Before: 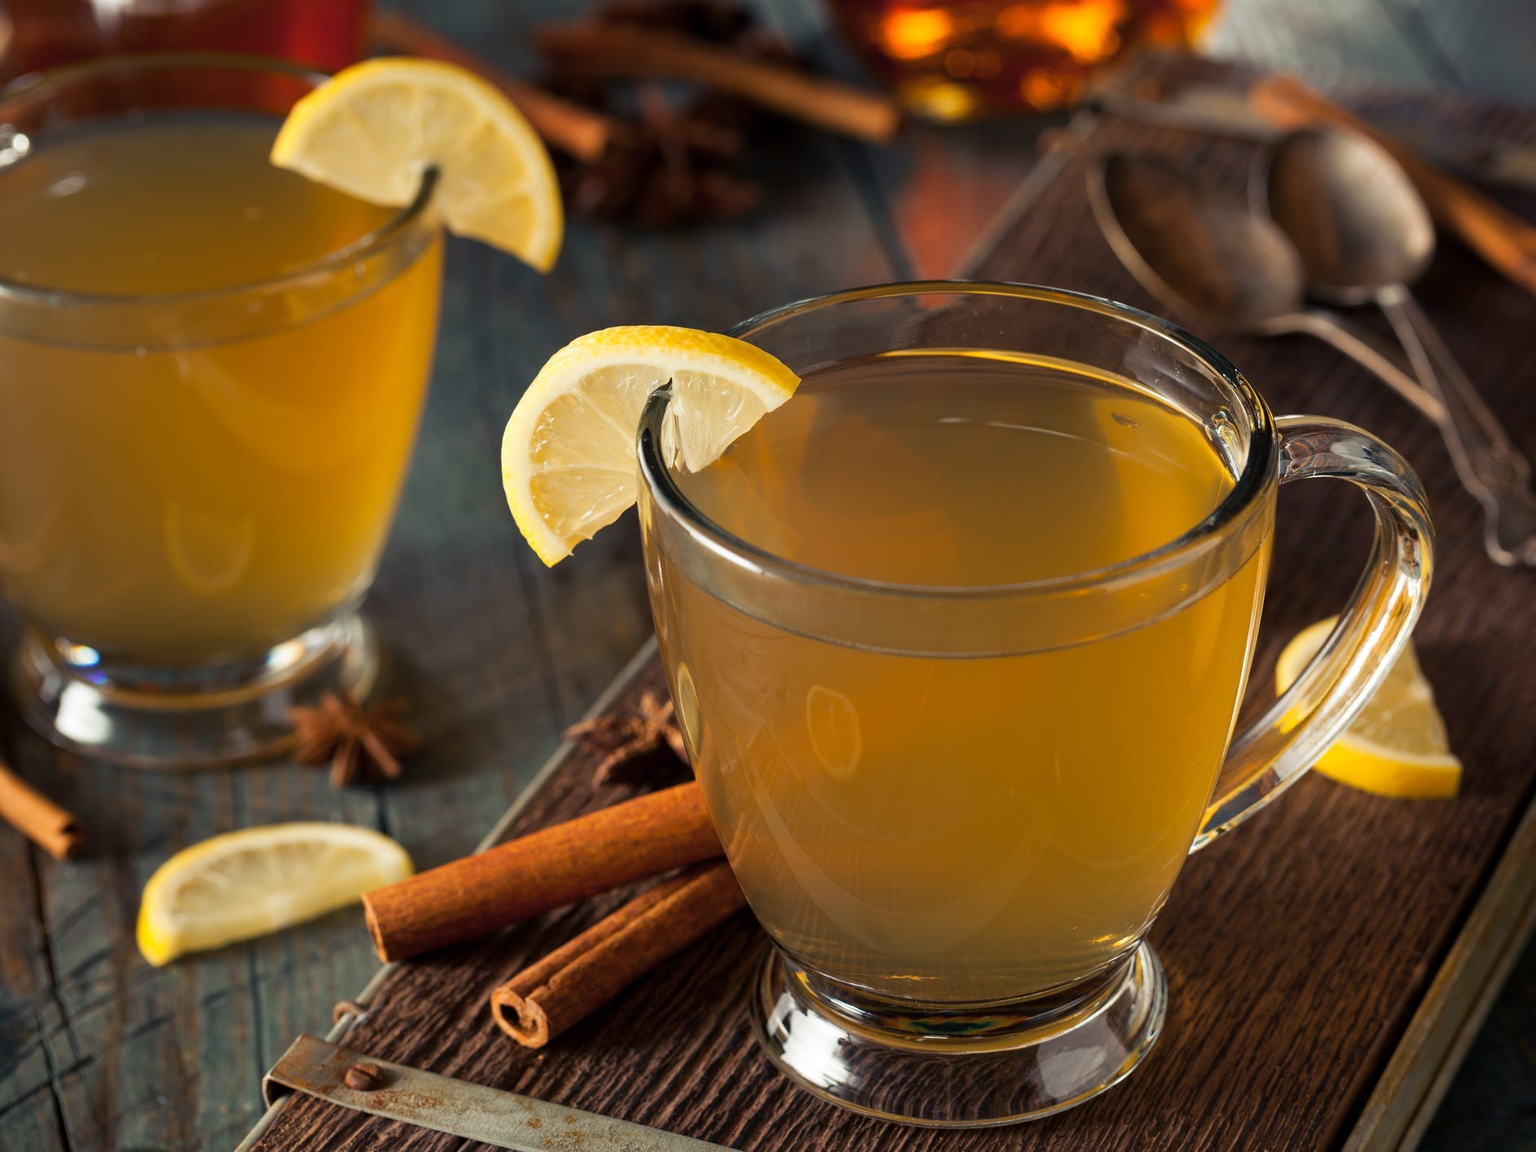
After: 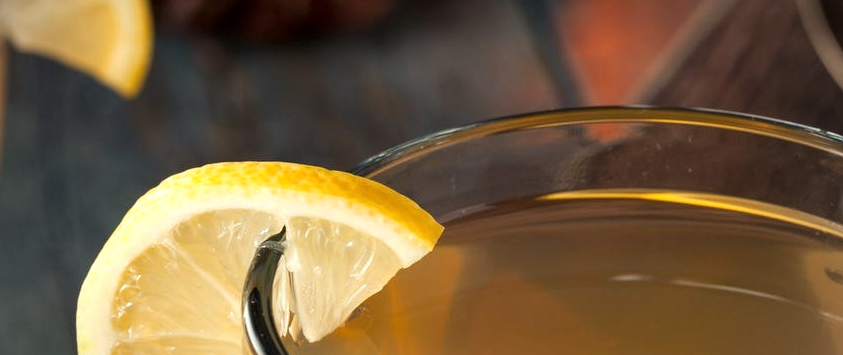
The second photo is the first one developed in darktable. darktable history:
exposure: exposure 0.217 EV, compensate highlight preservation false
vignetting: fall-off start 74.49%, fall-off radius 65.9%, brightness -0.628, saturation -0.68
crop: left 28.64%, top 16.832%, right 26.637%, bottom 58.055%
local contrast: highlights 100%, shadows 100%, detail 120%, midtone range 0.2
